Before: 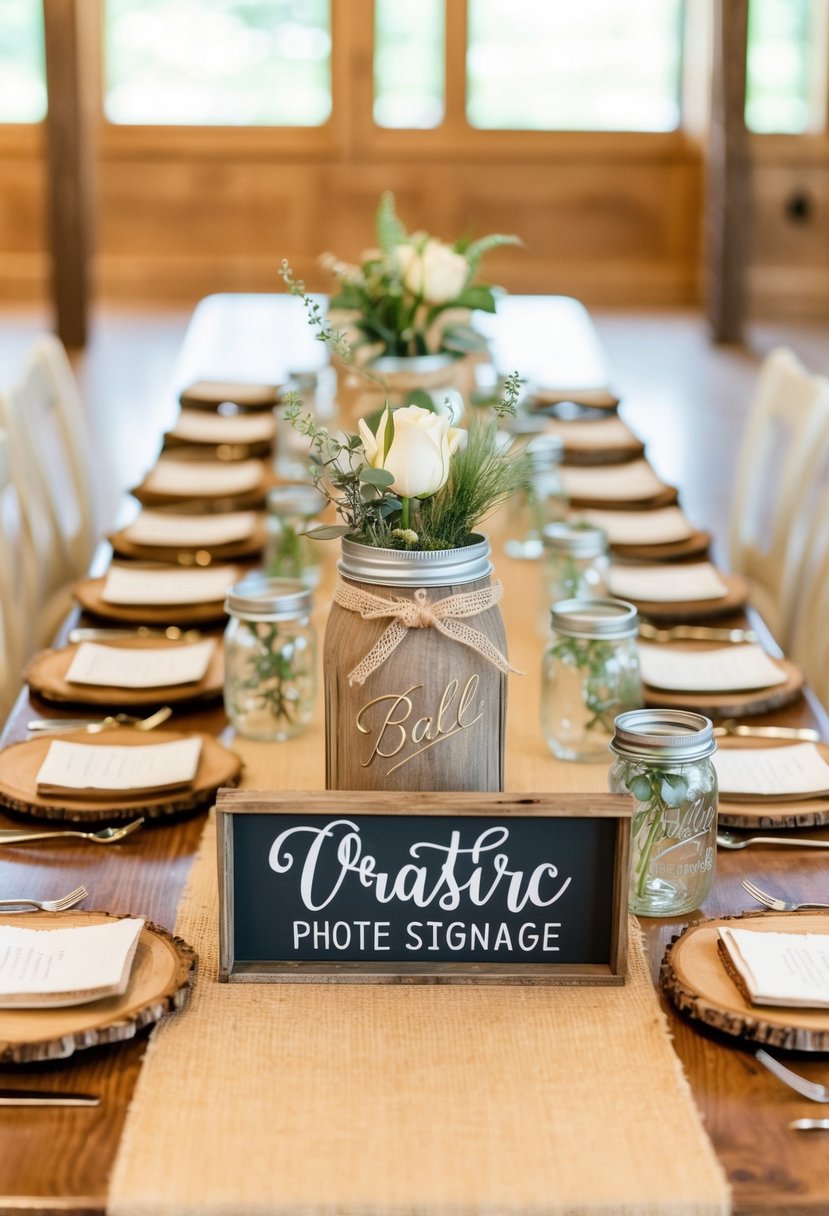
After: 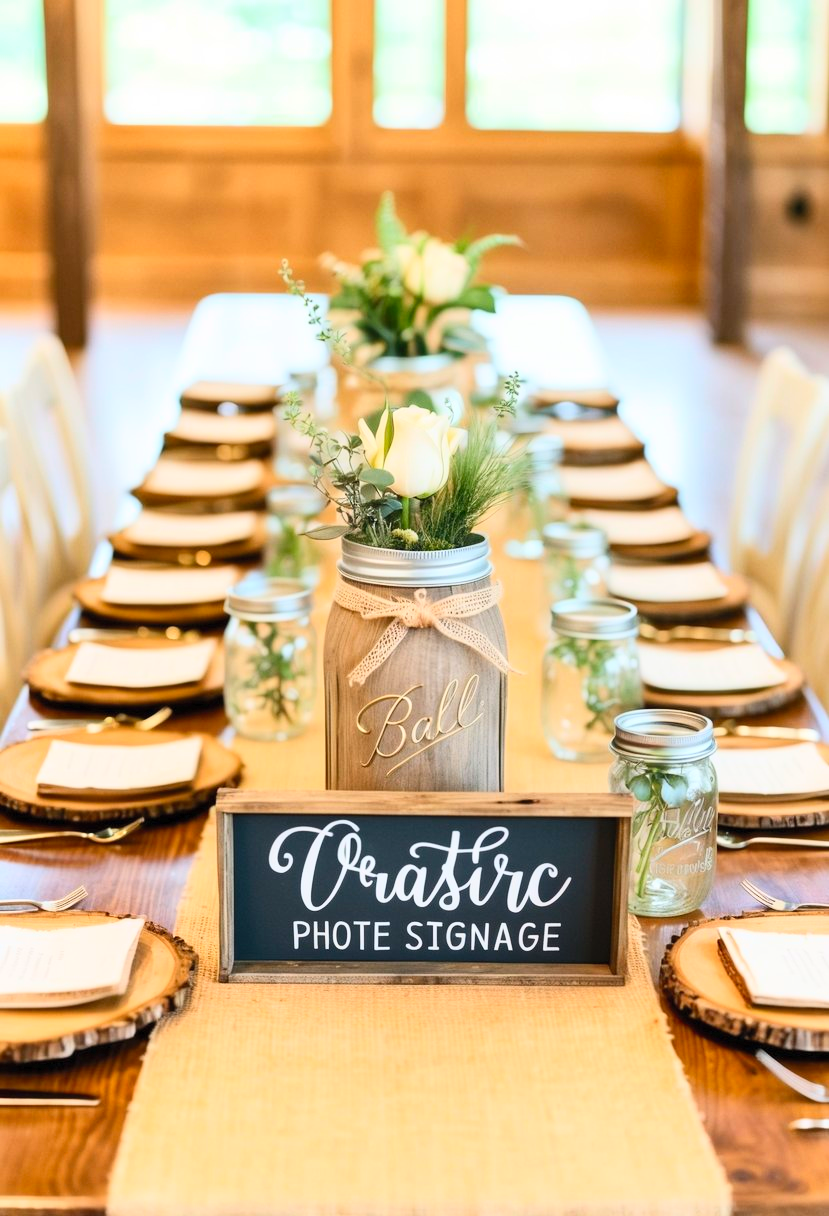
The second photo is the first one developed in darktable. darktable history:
contrast brightness saturation: contrast 0.244, brightness 0.241, saturation 0.386
color calibration: illuminant same as pipeline (D50), adaptation XYZ, x 0.347, y 0.357, temperature 5009.92 K
